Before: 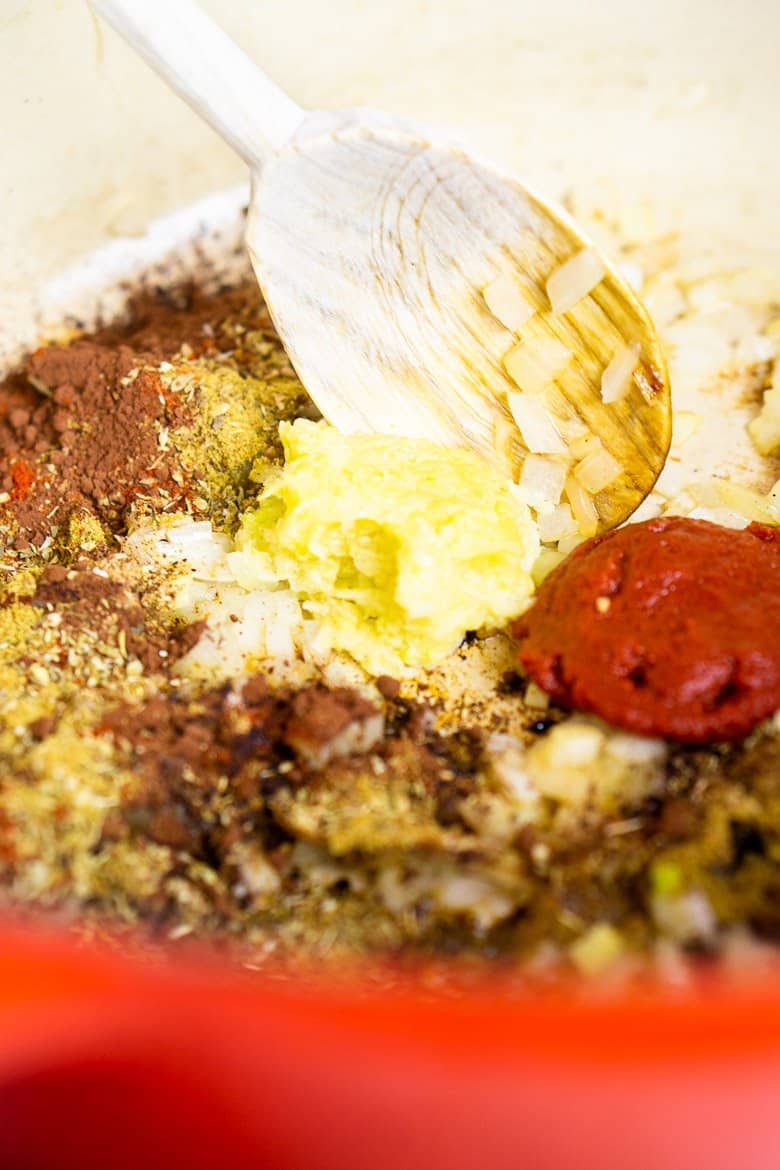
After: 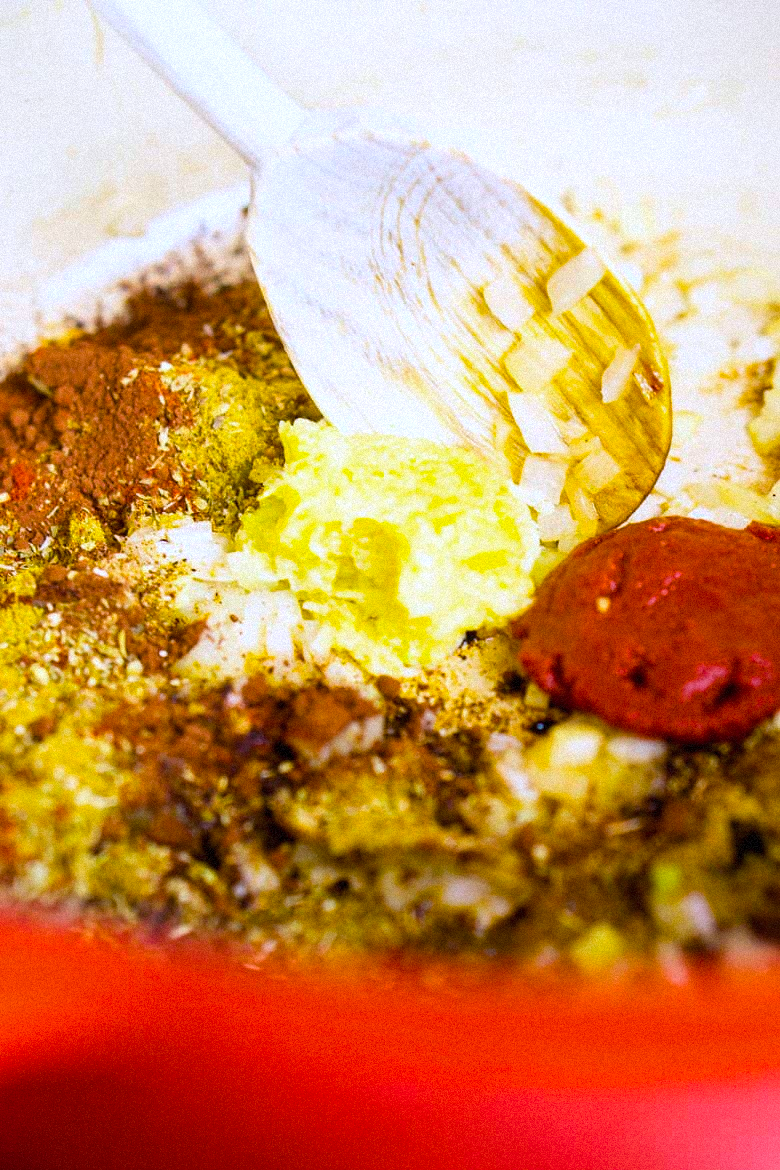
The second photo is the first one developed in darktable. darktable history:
color balance rgb: linear chroma grading › global chroma 15%, perceptual saturation grading › global saturation 30%
white balance: red 0.967, blue 1.119, emerald 0.756
grain: mid-tones bias 0%
